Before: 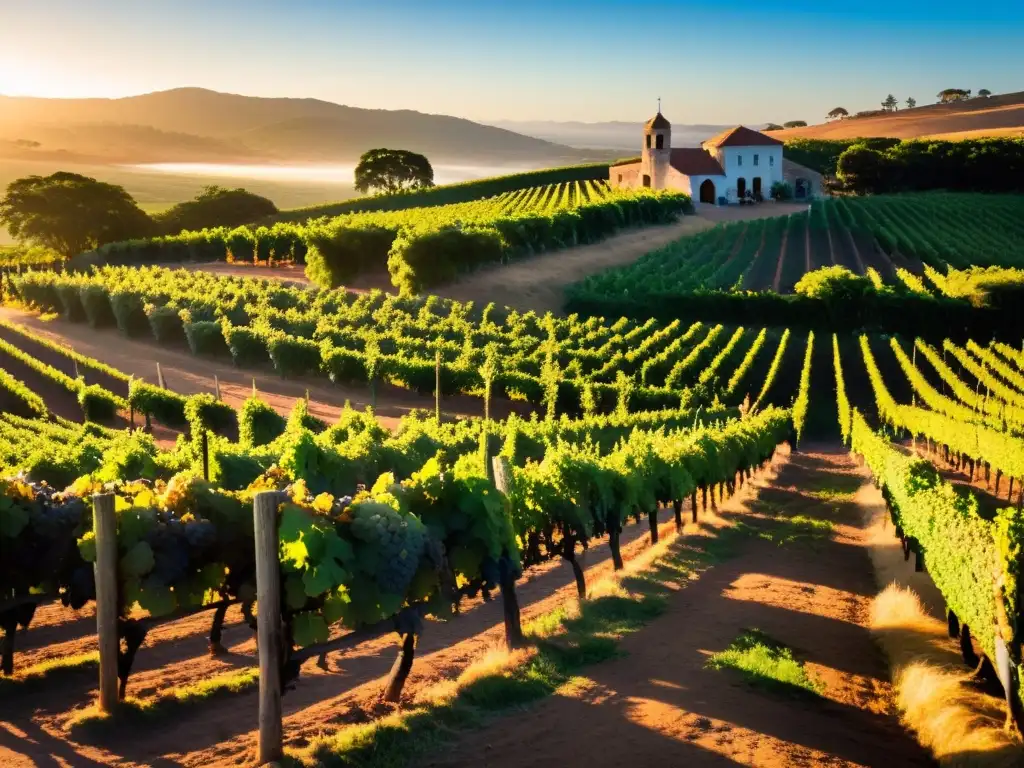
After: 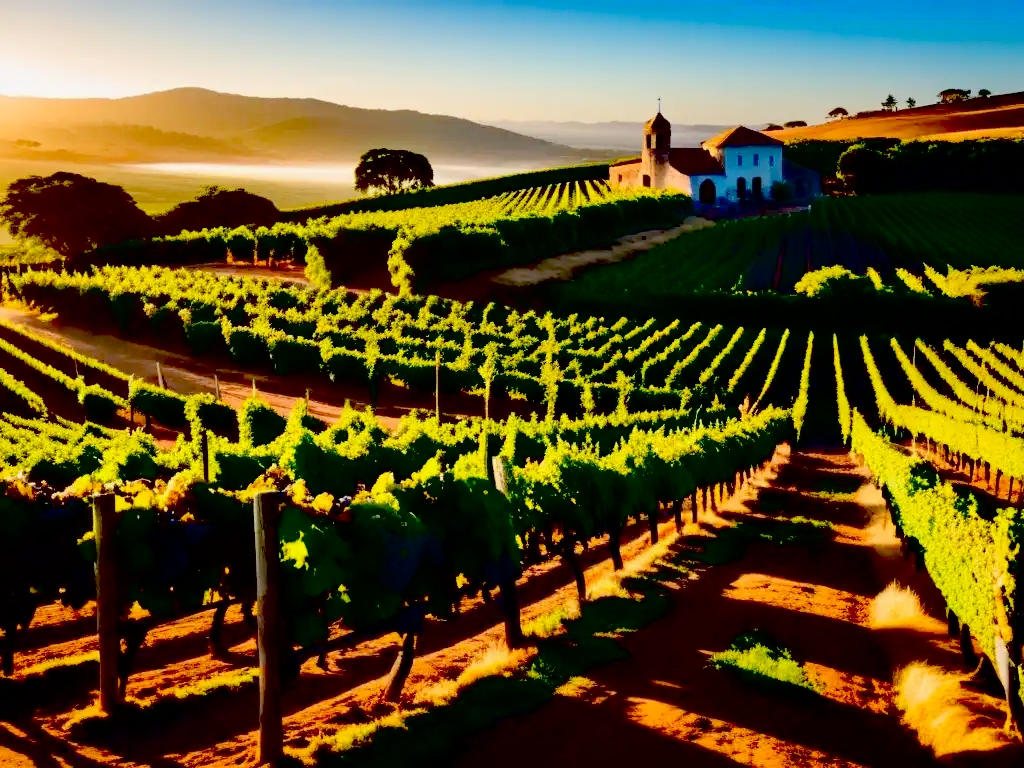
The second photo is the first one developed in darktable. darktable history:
exposure: black level correction 0.098, exposure -0.091 EV, compensate highlight preservation false
contrast brightness saturation: brightness 0.127
